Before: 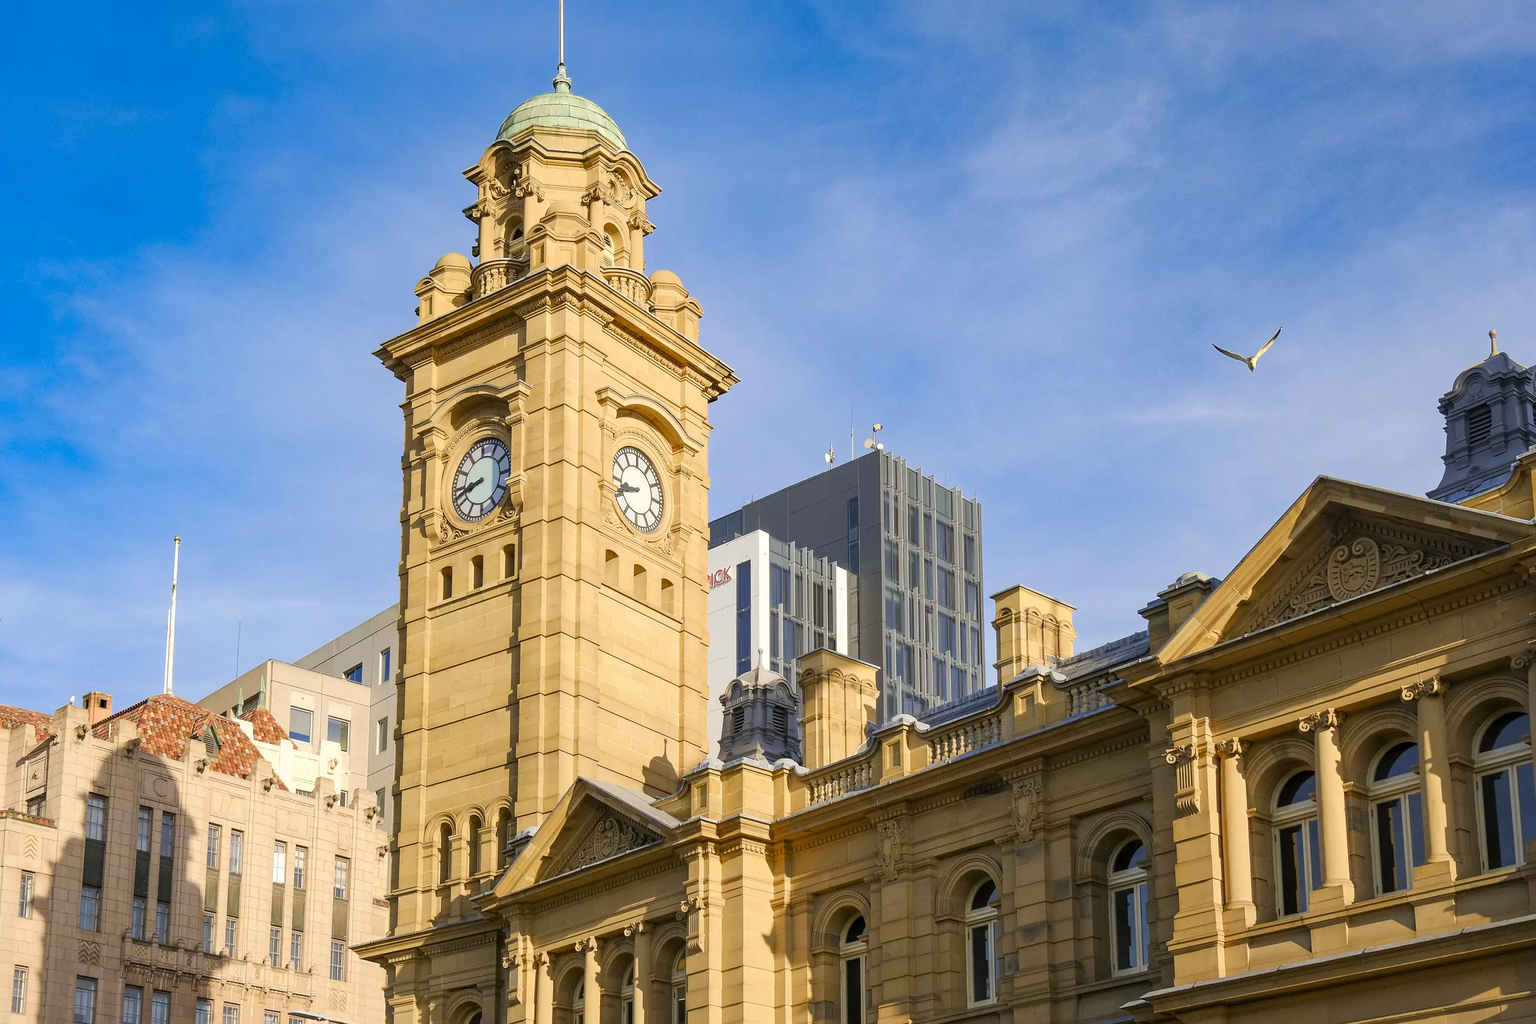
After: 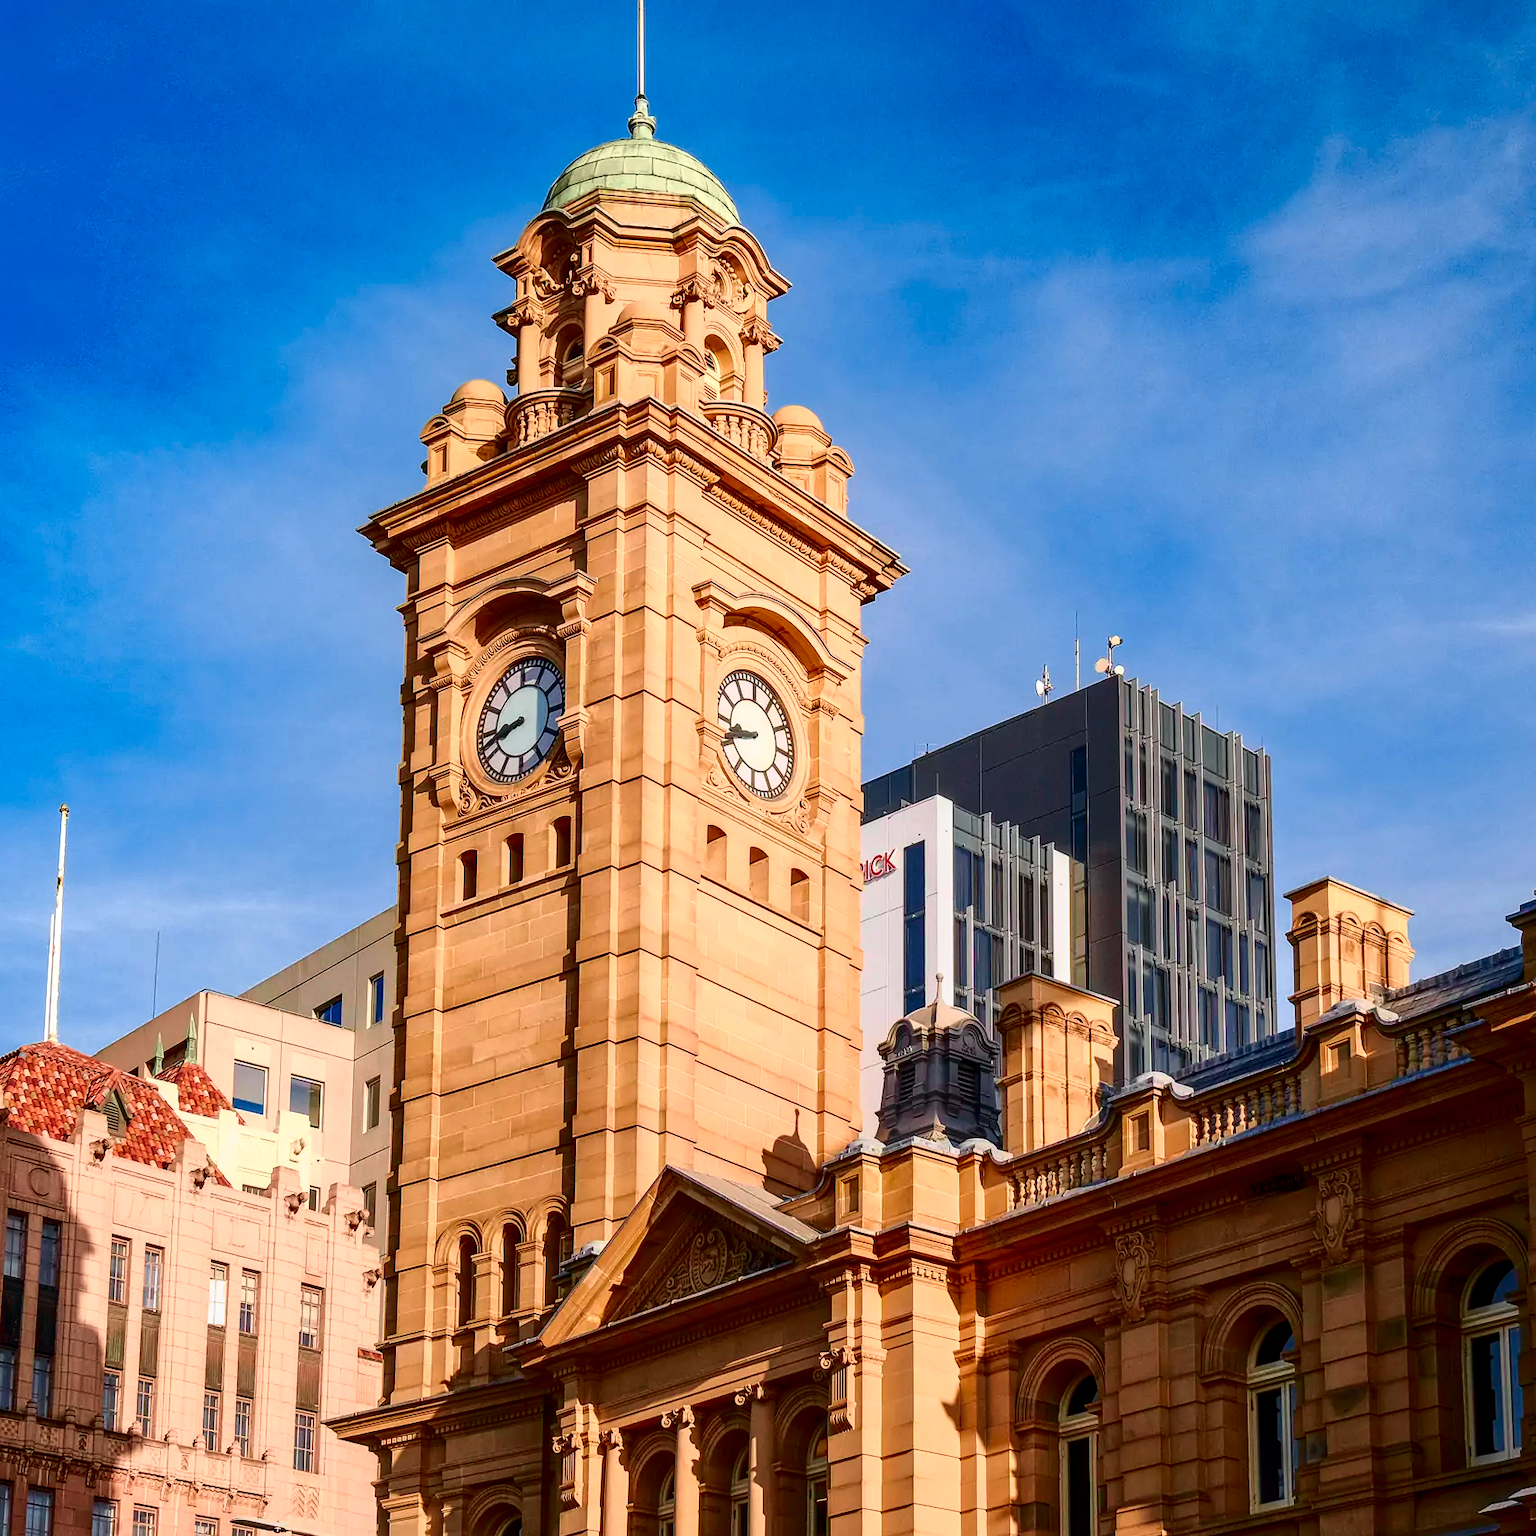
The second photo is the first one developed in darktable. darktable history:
crop and rotate: left 8.786%, right 24.548%
tone curve: curves: ch0 [(0, 0) (0.105, 0.068) (0.195, 0.162) (0.283, 0.283) (0.384, 0.404) (0.485, 0.531) (0.638, 0.681) (0.795, 0.879) (1, 0.977)]; ch1 [(0, 0) (0.161, 0.092) (0.35, 0.33) (0.379, 0.401) (0.456, 0.469) (0.498, 0.506) (0.521, 0.549) (0.58, 0.624) (0.635, 0.671) (1, 1)]; ch2 [(0, 0) (0.371, 0.362) (0.437, 0.437) (0.483, 0.484) (0.53, 0.515) (0.56, 0.58) (0.622, 0.606) (1, 1)], color space Lab, independent channels, preserve colors none
local contrast: on, module defaults
contrast brightness saturation: brightness -0.25, saturation 0.2
